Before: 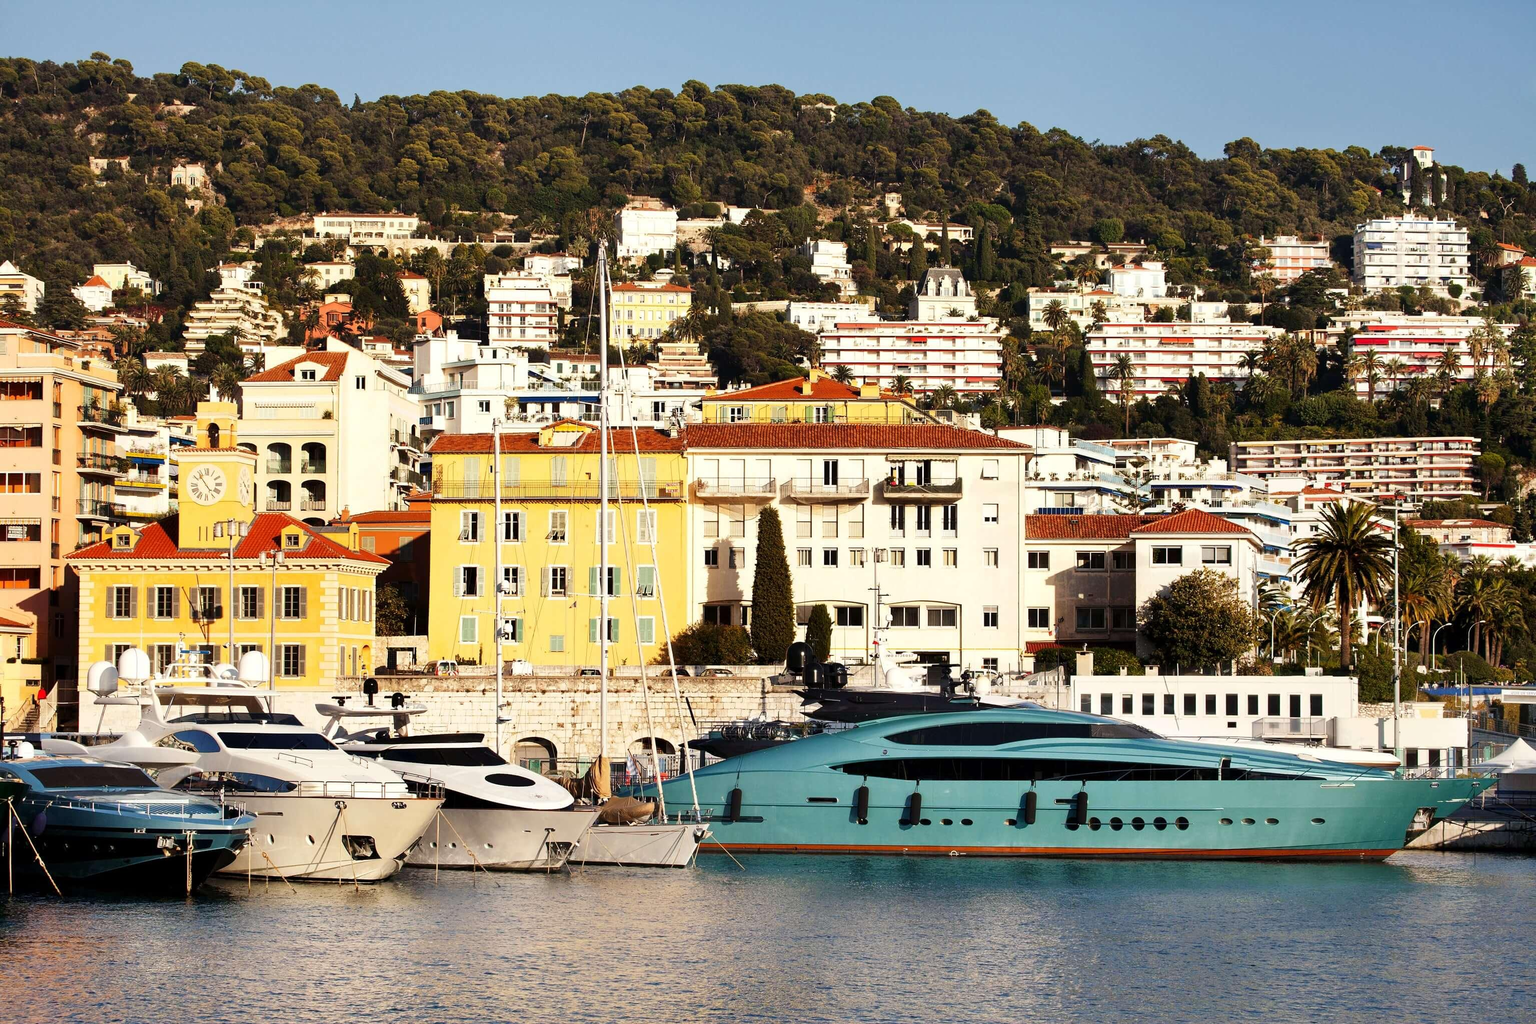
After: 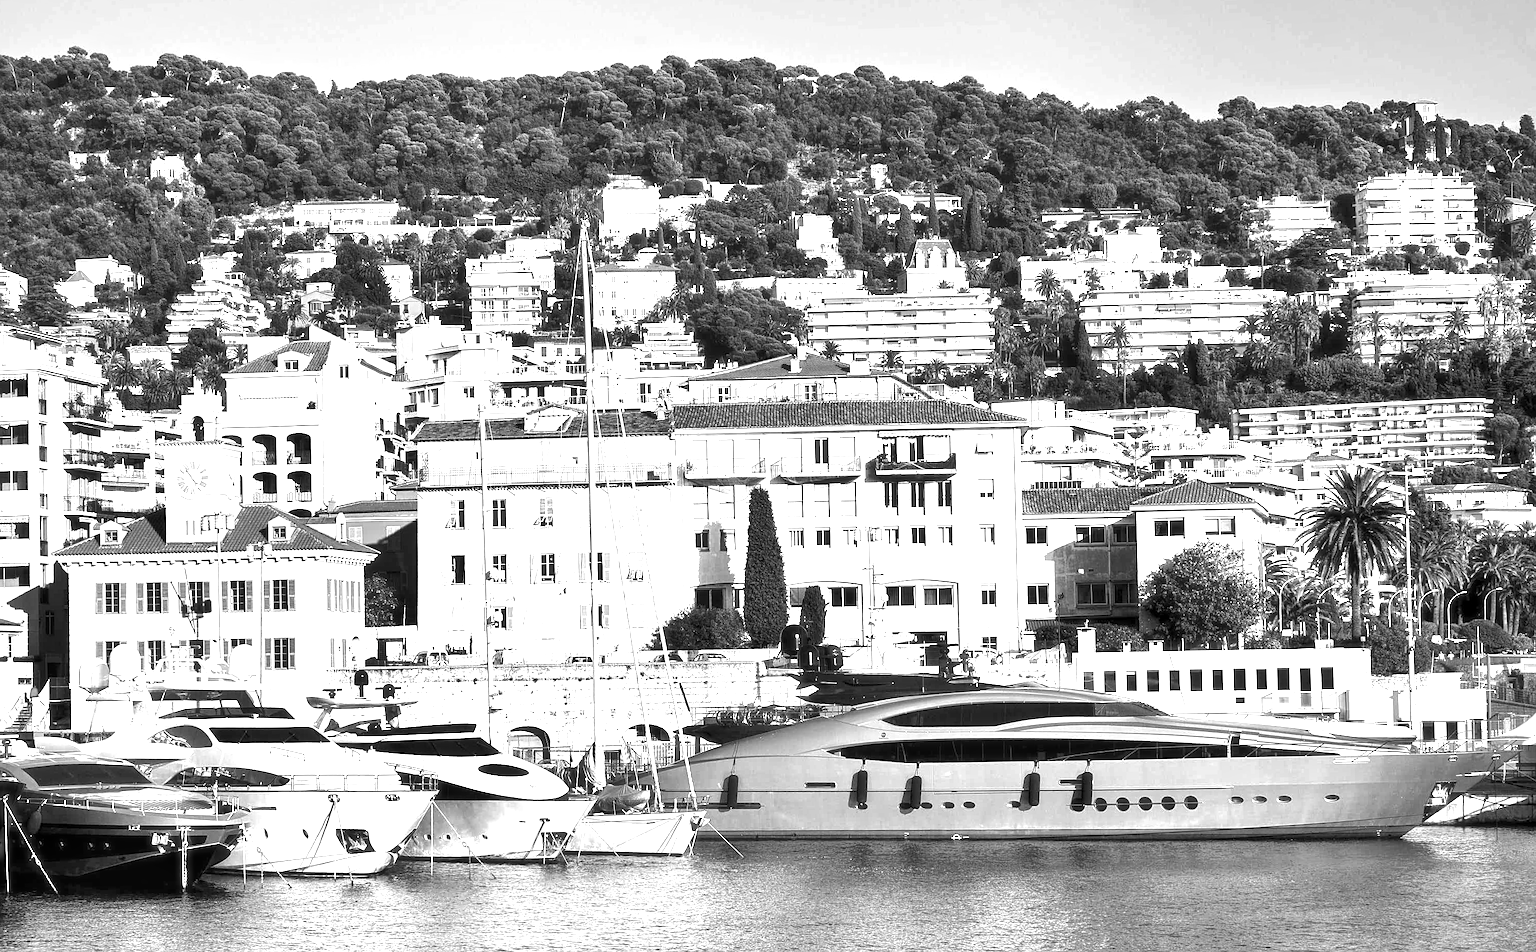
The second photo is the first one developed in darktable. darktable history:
local contrast: highlights 99%, shadows 86%, detail 160%, midtone range 0.2
shadows and highlights: shadows 20.91, highlights -35.45, soften with gaussian
crop: top 0.448%, right 0.264%, bottom 5.045%
monochrome: a -6.99, b 35.61, size 1.4
exposure: exposure 1.089 EV, compensate highlight preservation false
rotate and perspective: rotation -1.32°, lens shift (horizontal) -0.031, crop left 0.015, crop right 0.985, crop top 0.047, crop bottom 0.982
sharpen: on, module defaults
haze removal: strength -0.09, distance 0.358, compatibility mode true, adaptive false
